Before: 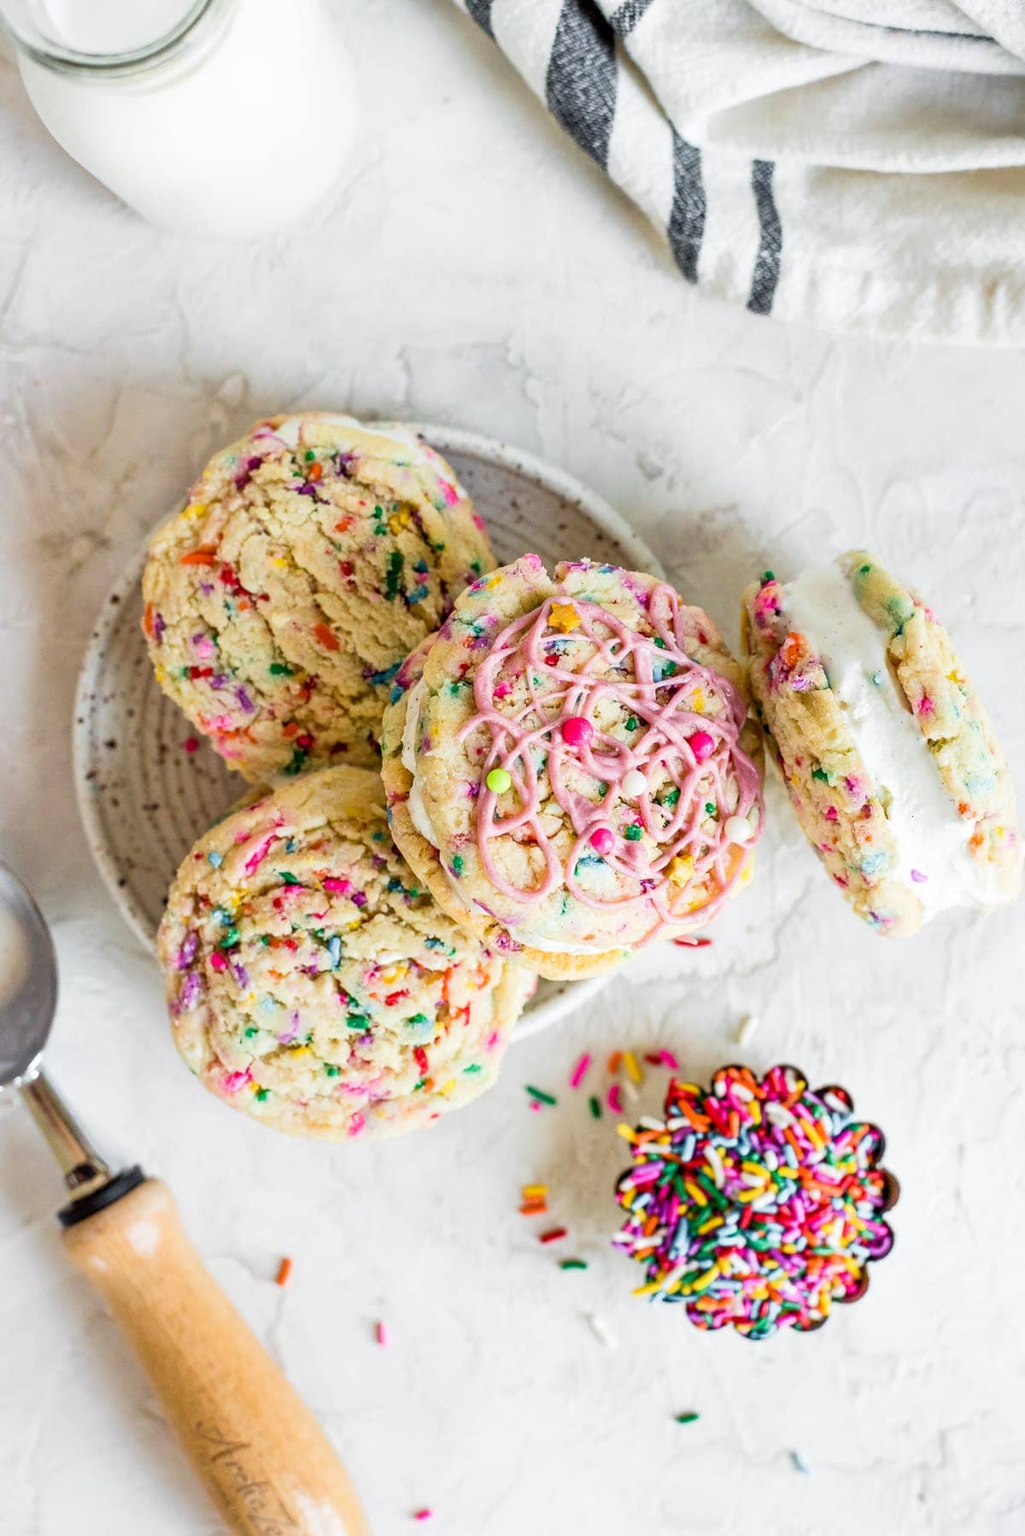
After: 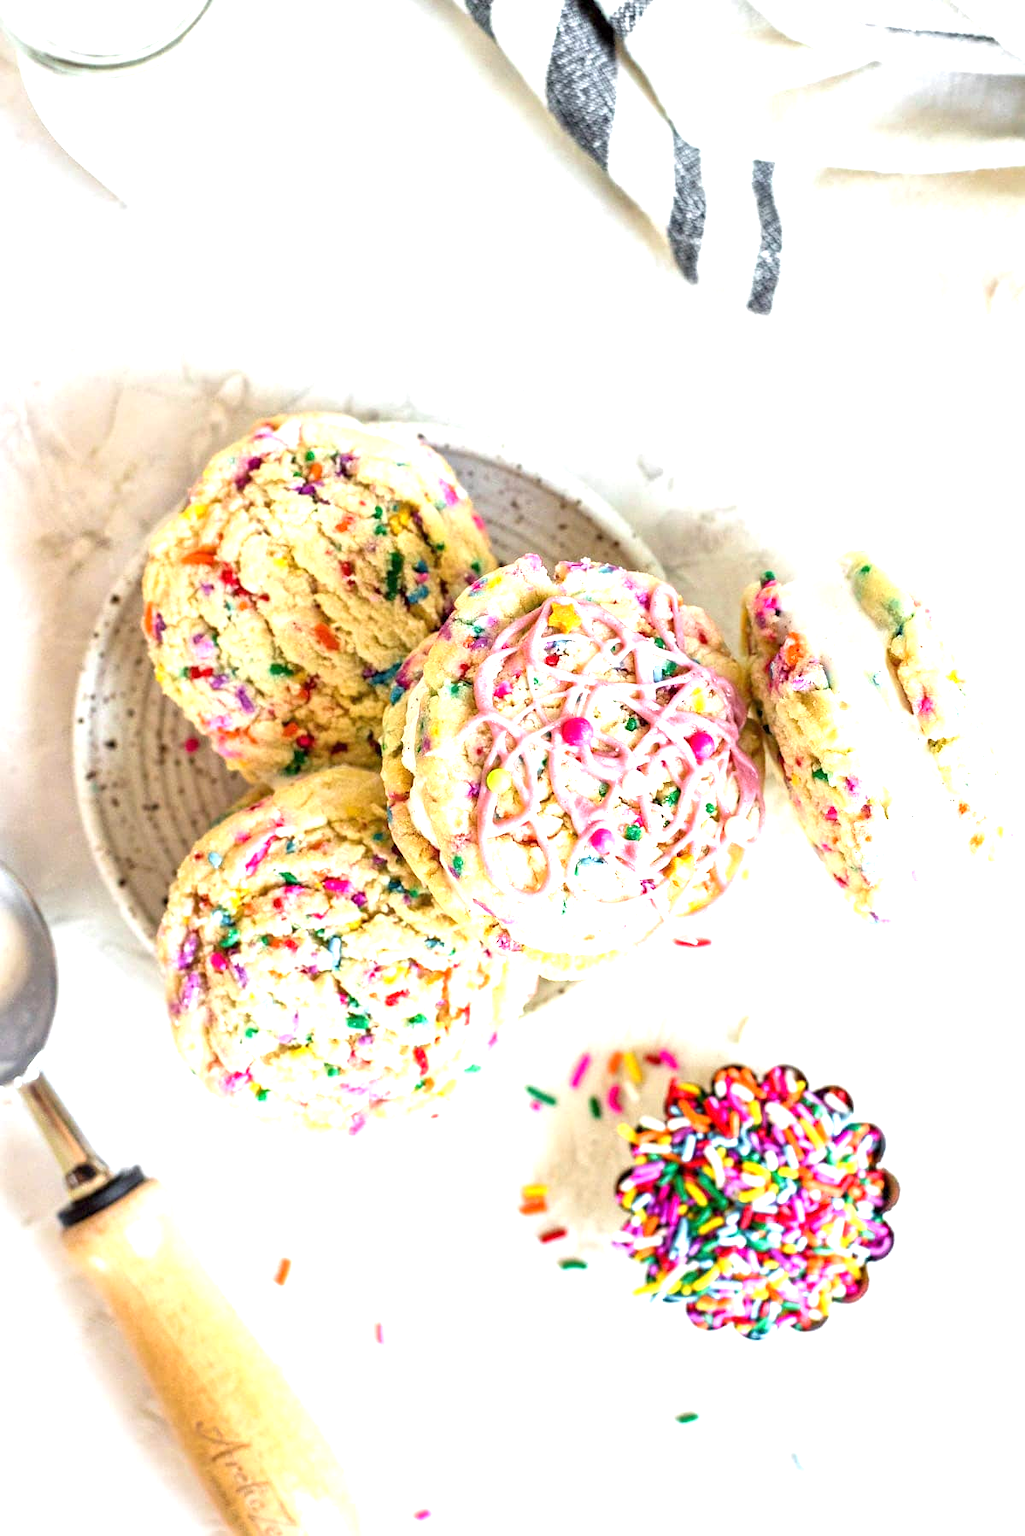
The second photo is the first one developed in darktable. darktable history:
exposure: exposure 1 EV, compensate exposure bias true, compensate highlight preservation false
